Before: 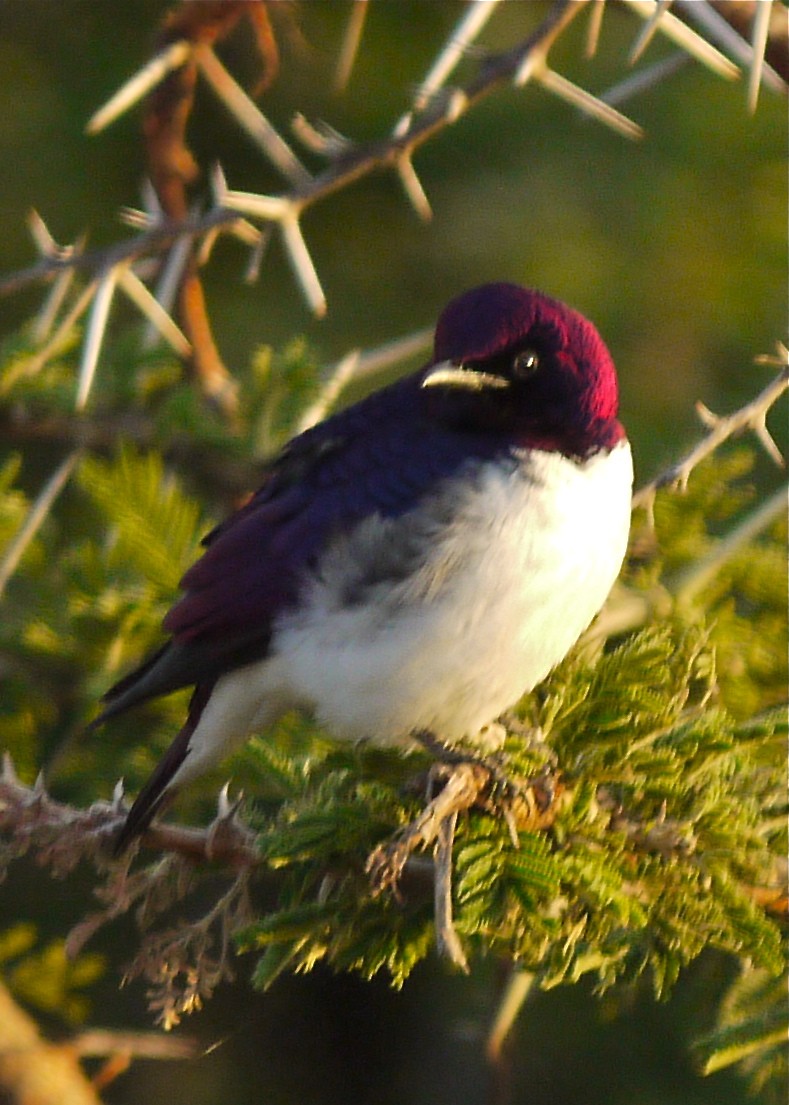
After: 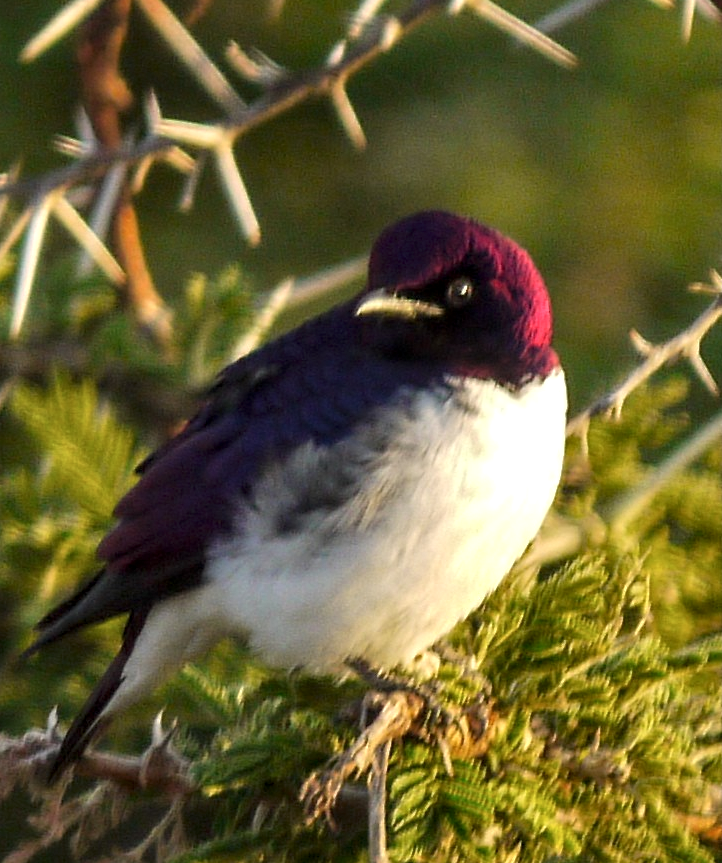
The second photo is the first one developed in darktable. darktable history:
shadows and highlights: shadows -9.79, white point adjustment 1.49, highlights 10.58
crop: left 8.472%, top 6.54%, bottom 15.295%
local contrast: highlights 61%, detail 143%, midtone range 0.435
